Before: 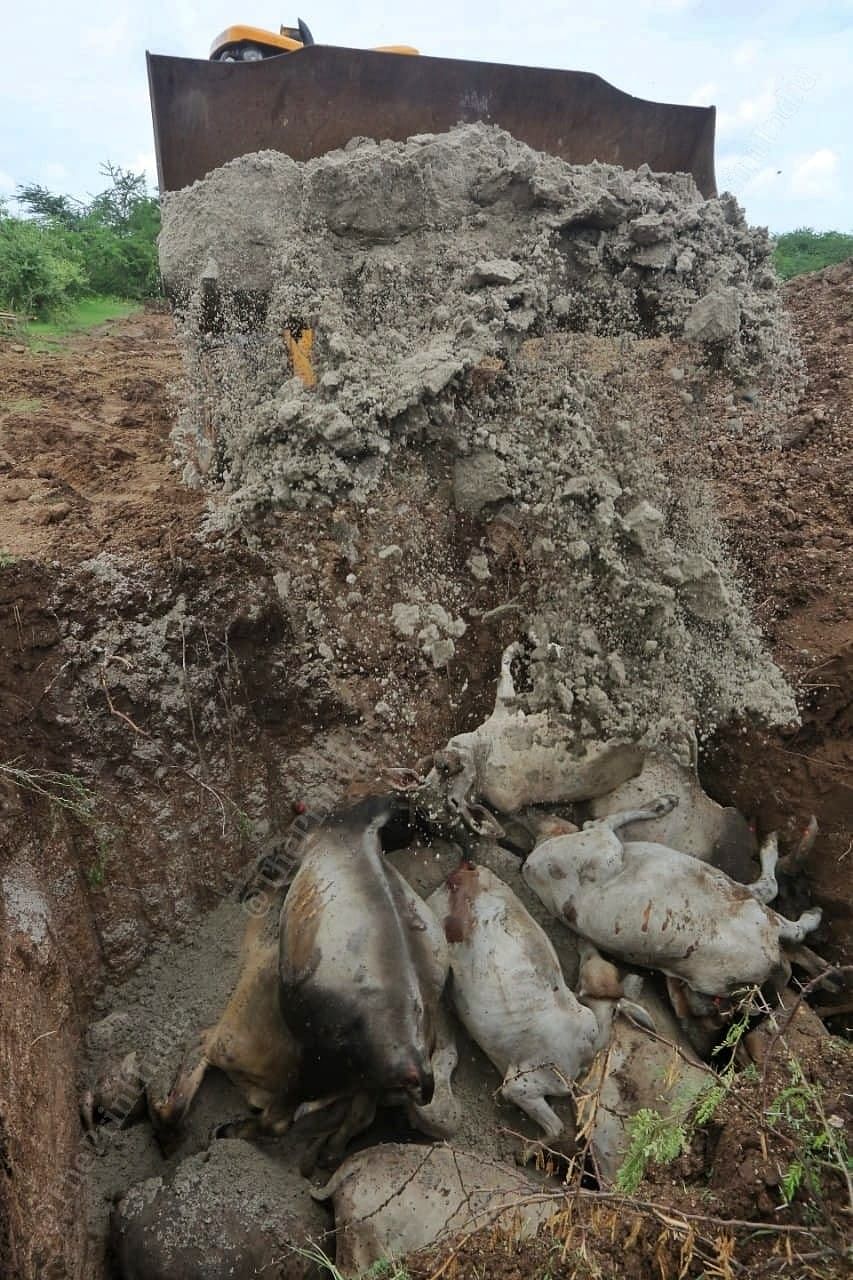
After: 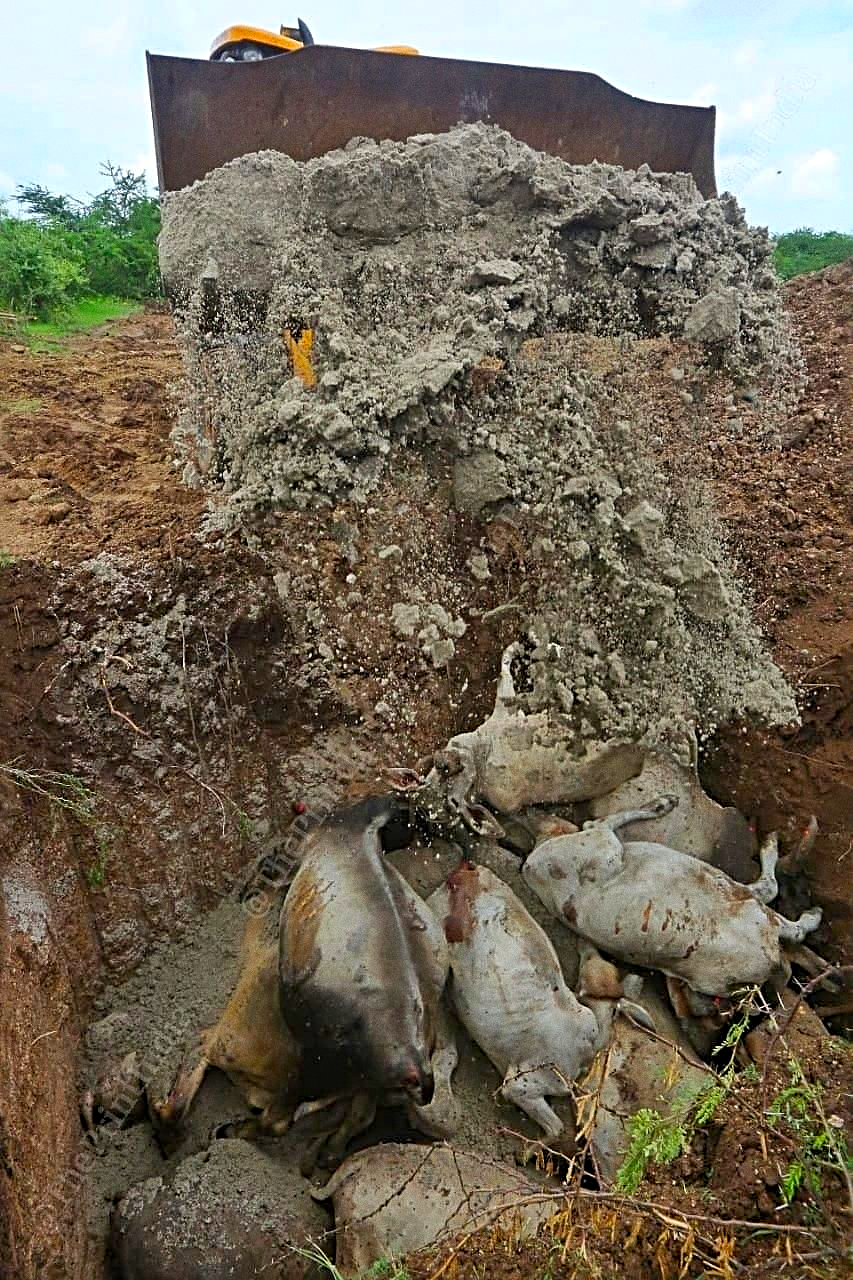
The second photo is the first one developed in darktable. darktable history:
contrast brightness saturation: contrast 0.09, saturation 0.28
color balance: output saturation 120%
grain: coarseness 0.09 ISO
sharpen: radius 4
shadows and highlights: shadows 43.06, highlights 6.94
